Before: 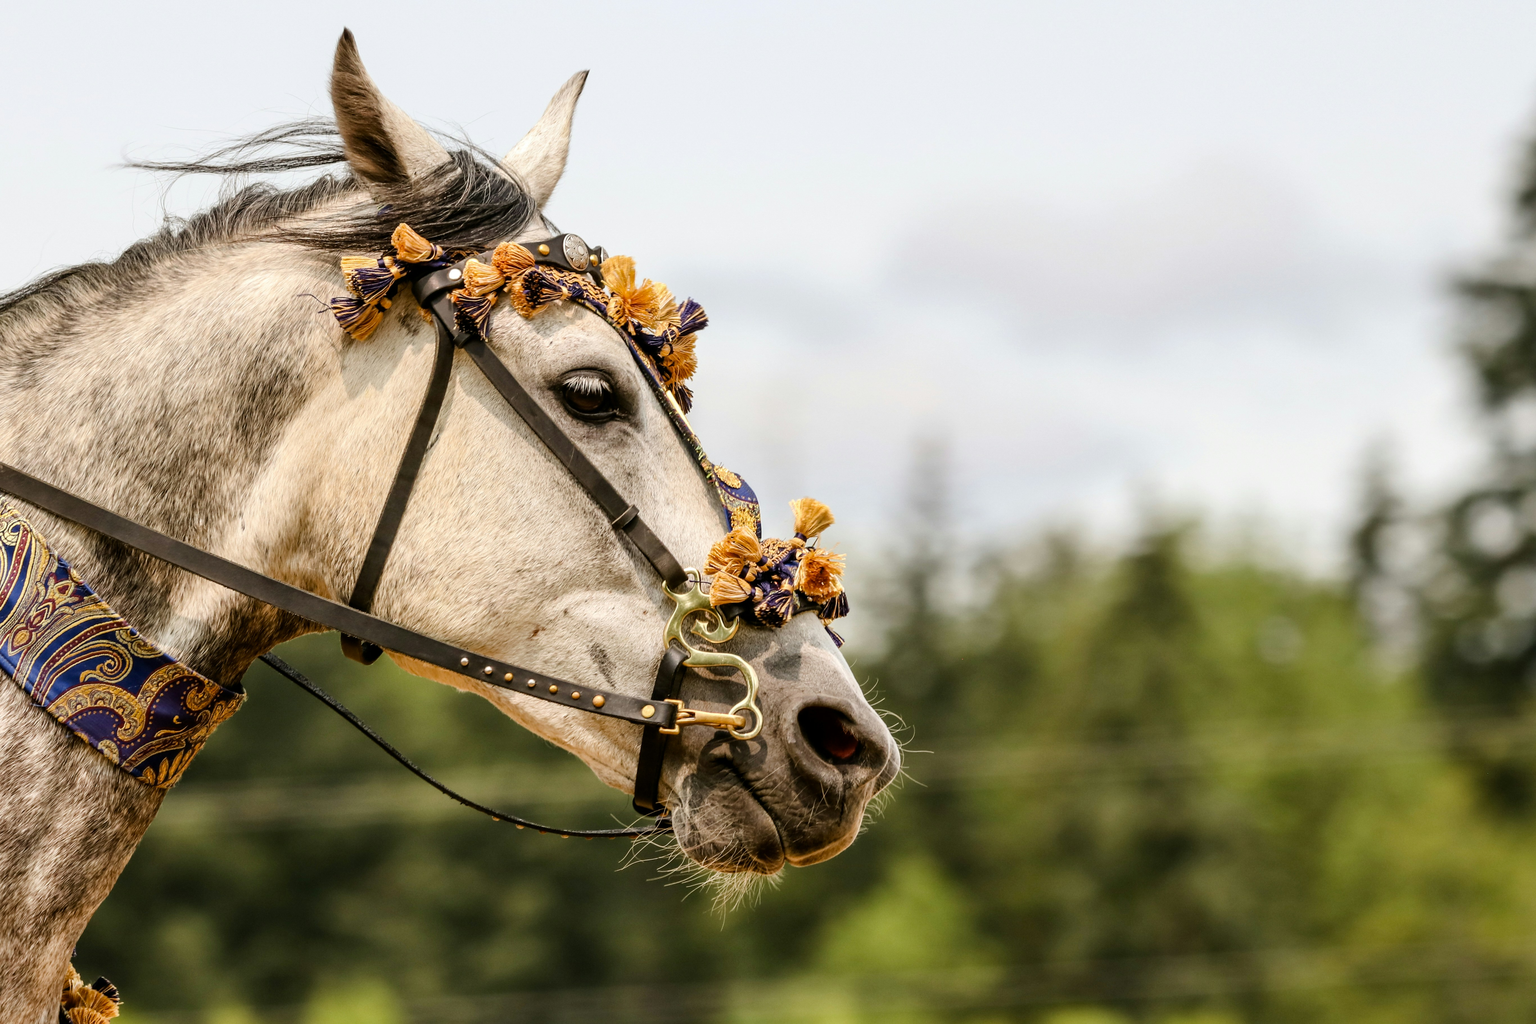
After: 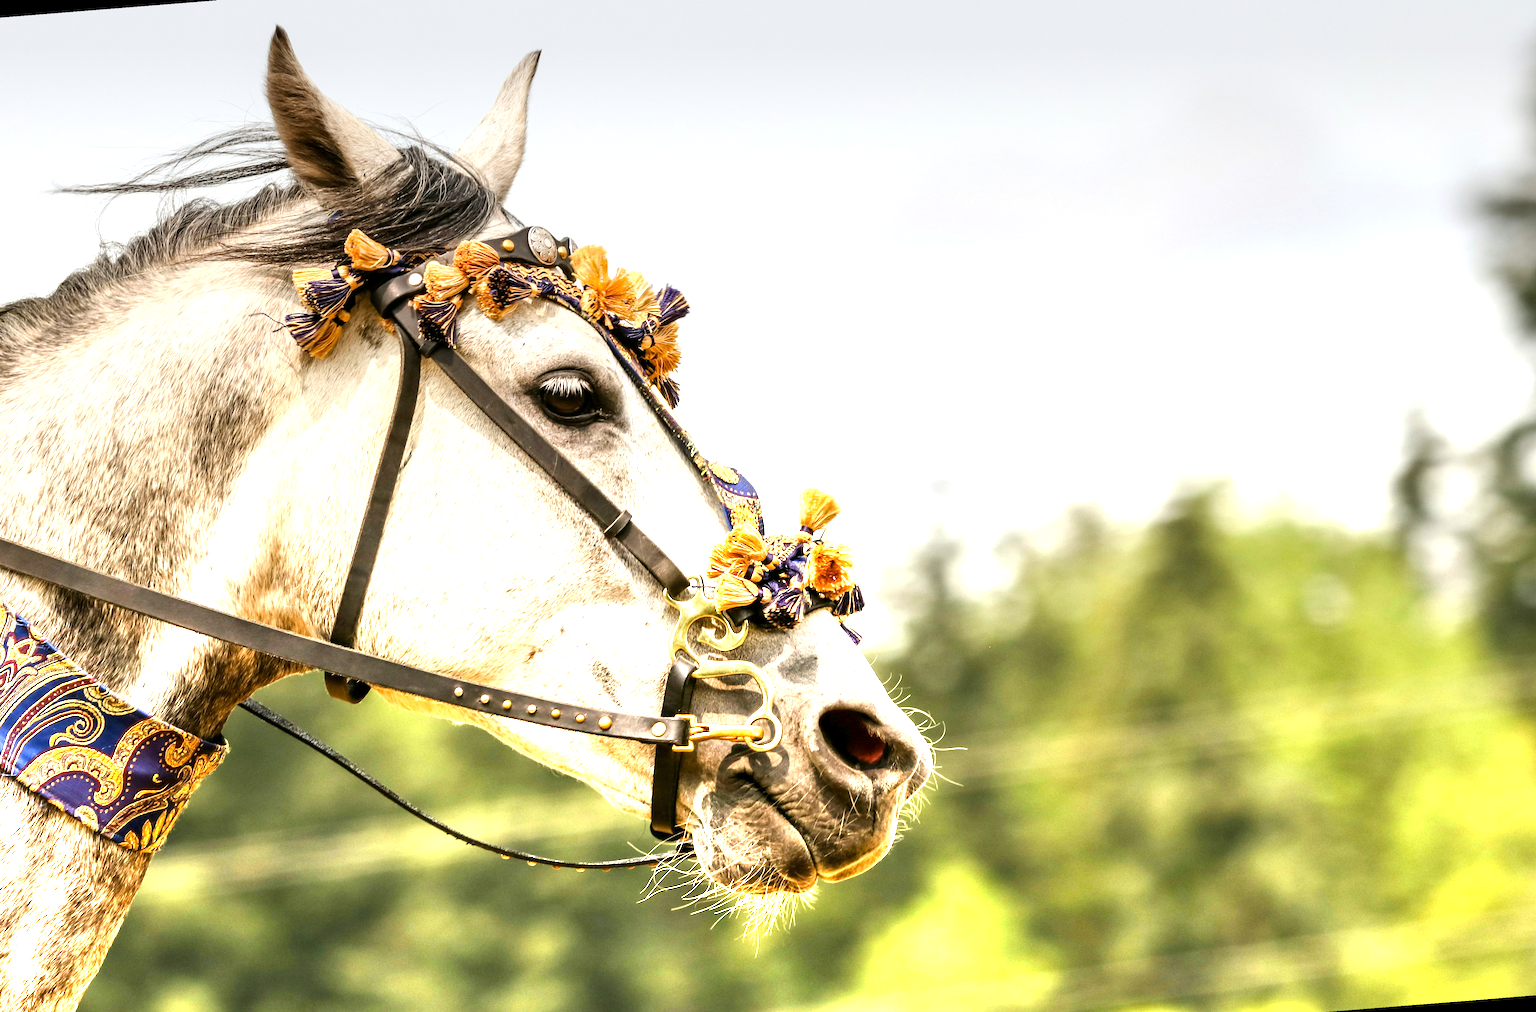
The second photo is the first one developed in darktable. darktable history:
rotate and perspective: rotation -4.57°, crop left 0.054, crop right 0.944, crop top 0.087, crop bottom 0.914
graduated density: density -3.9 EV
